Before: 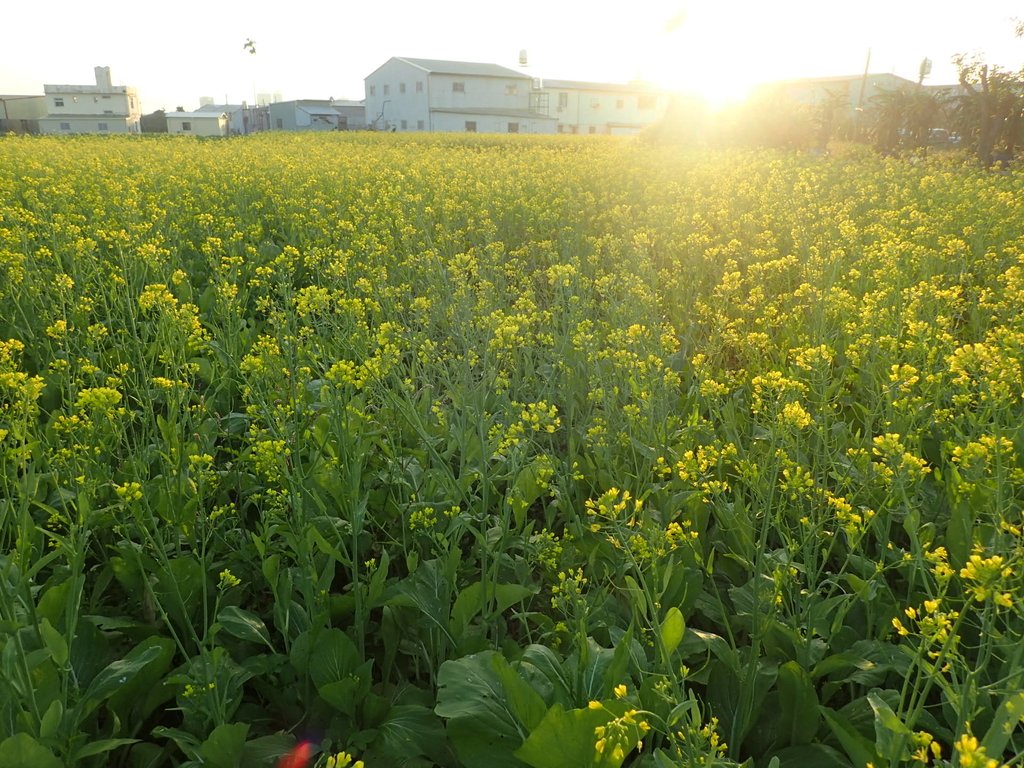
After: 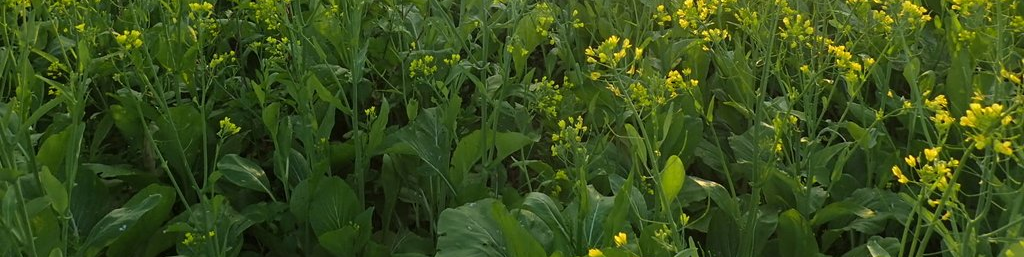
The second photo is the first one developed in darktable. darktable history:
crop and rotate: top 58.892%, bottom 7.514%
